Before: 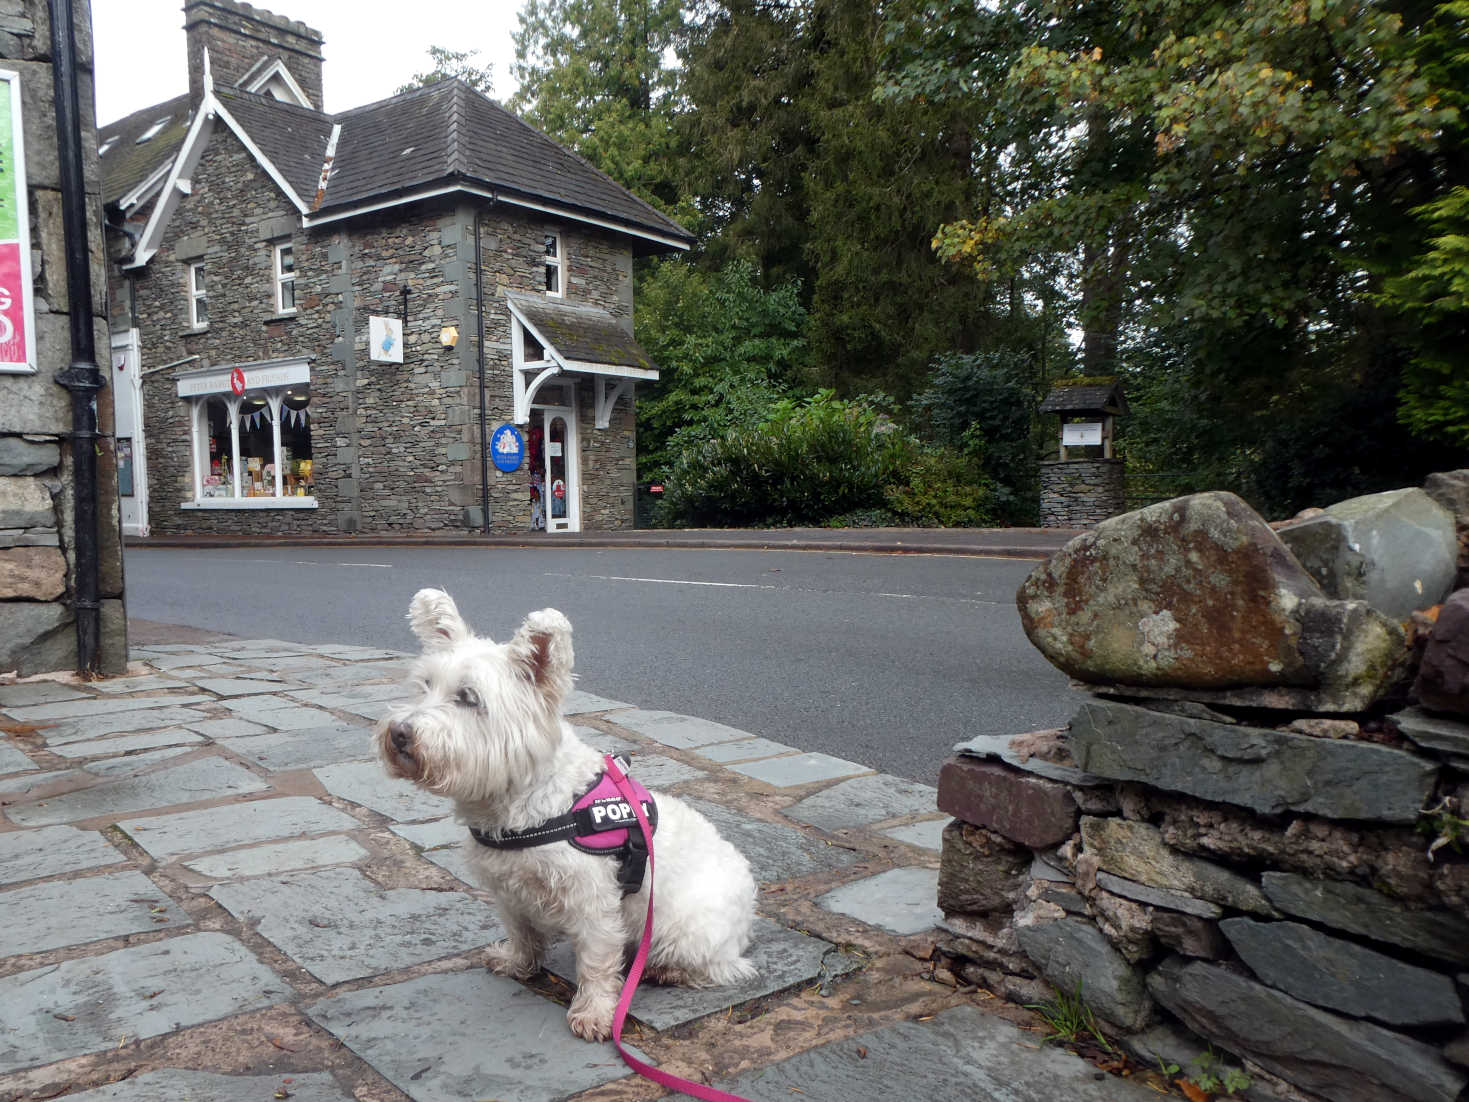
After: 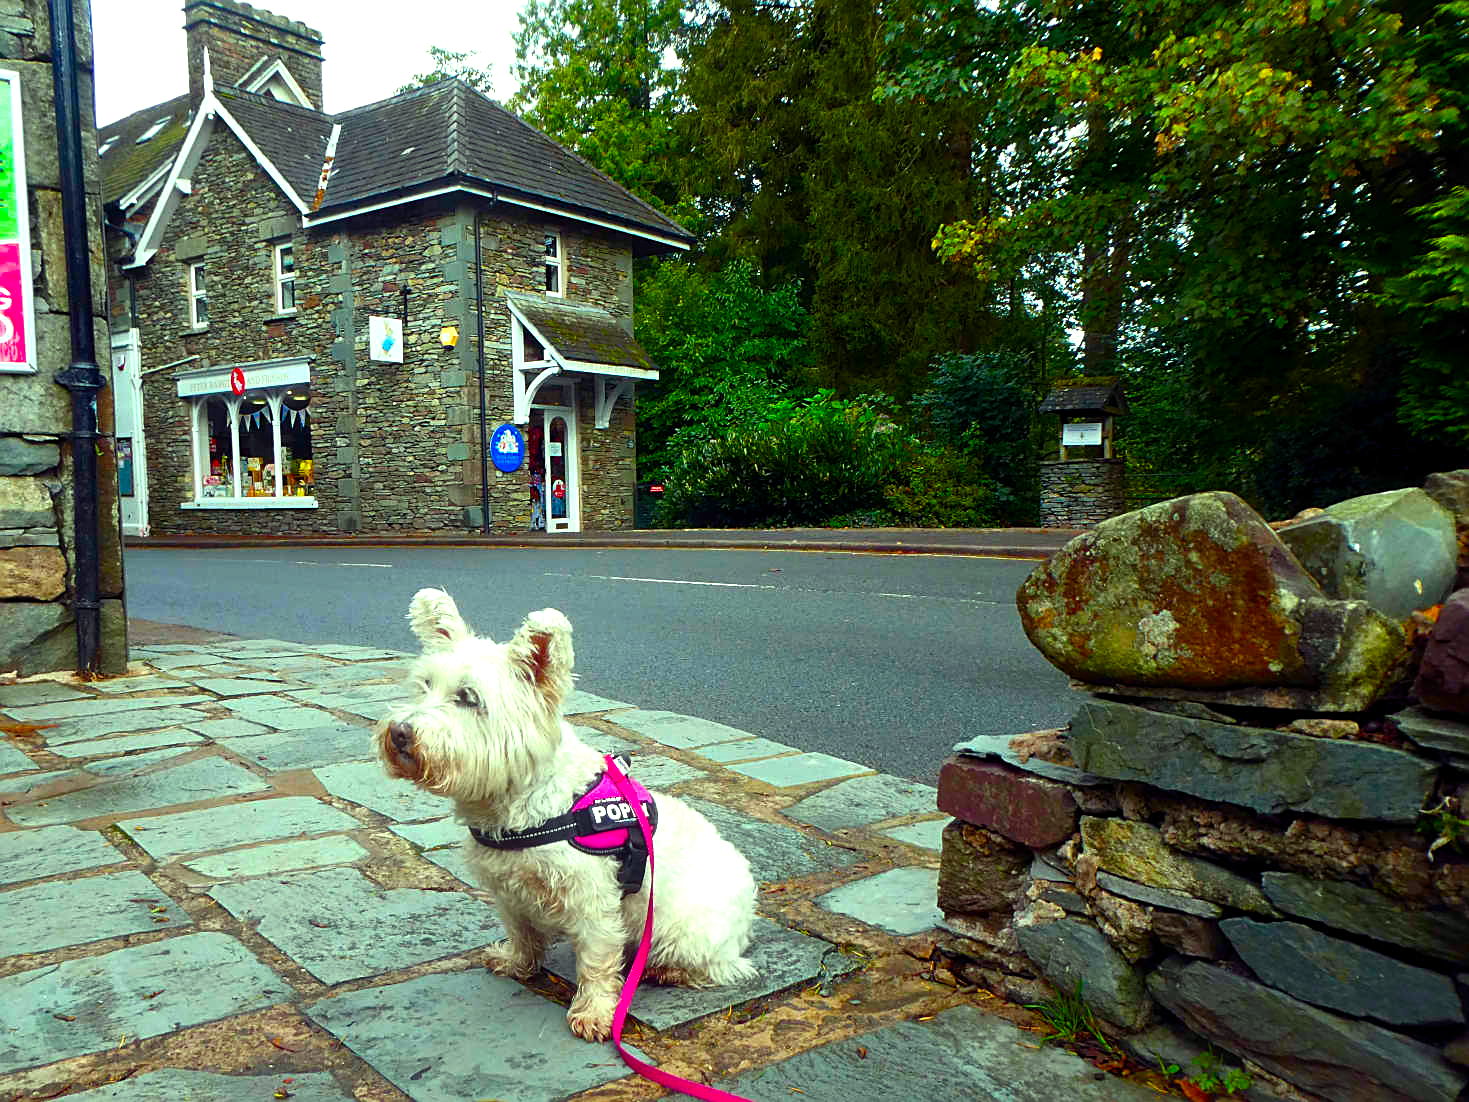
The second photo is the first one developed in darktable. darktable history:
color correction: highlights a* -11.11, highlights b* 9.85, saturation 1.71
sharpen: on, module defaults
exposure: exposure 0.076 EV, compensate highlight preservation false
color balance rgb: perceptual saturation grading › global saturation 20%, perceptual saturation grading › highlights -14.341%, perceptual saturation grading › shadows 50.079%, perceptual brilliance grading › global brilliance 14.268%, perceptual brilliance grading › shadows -35.479%, global vibrance 20%
